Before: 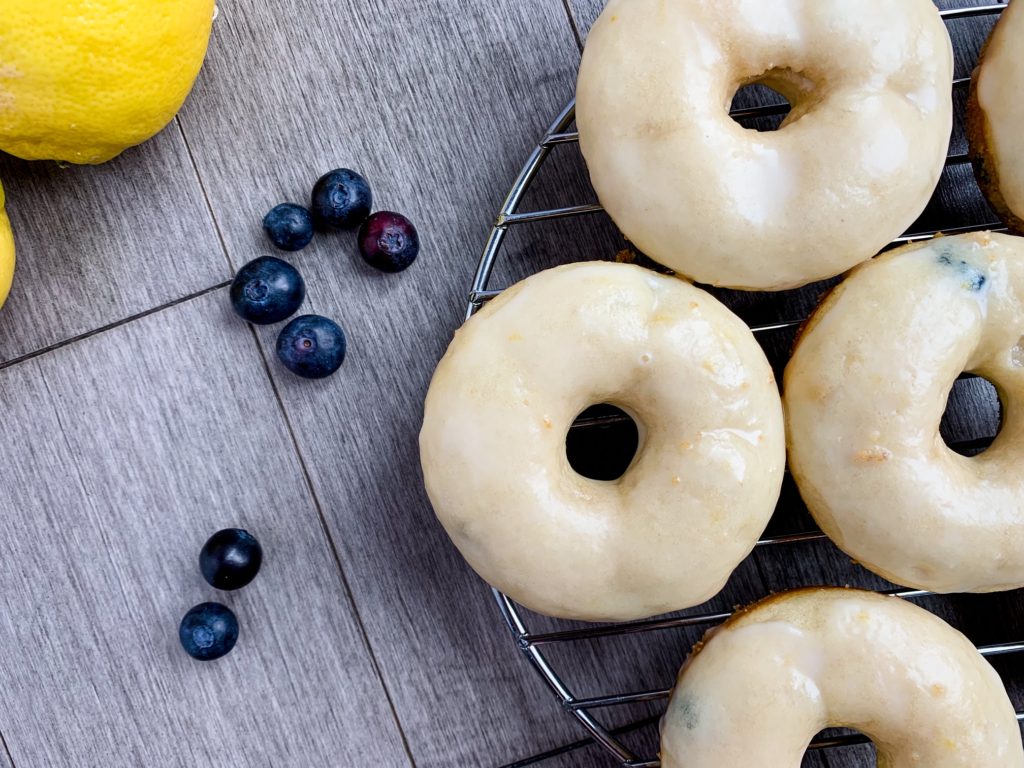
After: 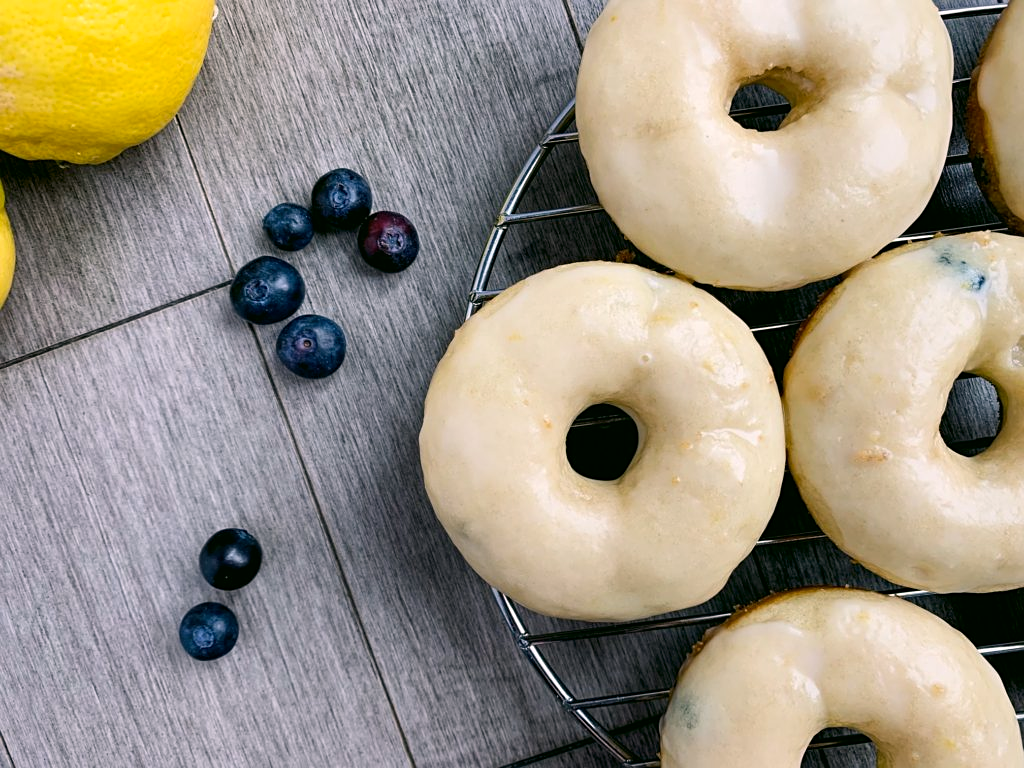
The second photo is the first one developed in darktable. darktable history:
sharpen: amount 0.2
color correction: highlights a* 4.48, highlights b* 4.92, shadows a* -7.68, shadows b* 5.01
